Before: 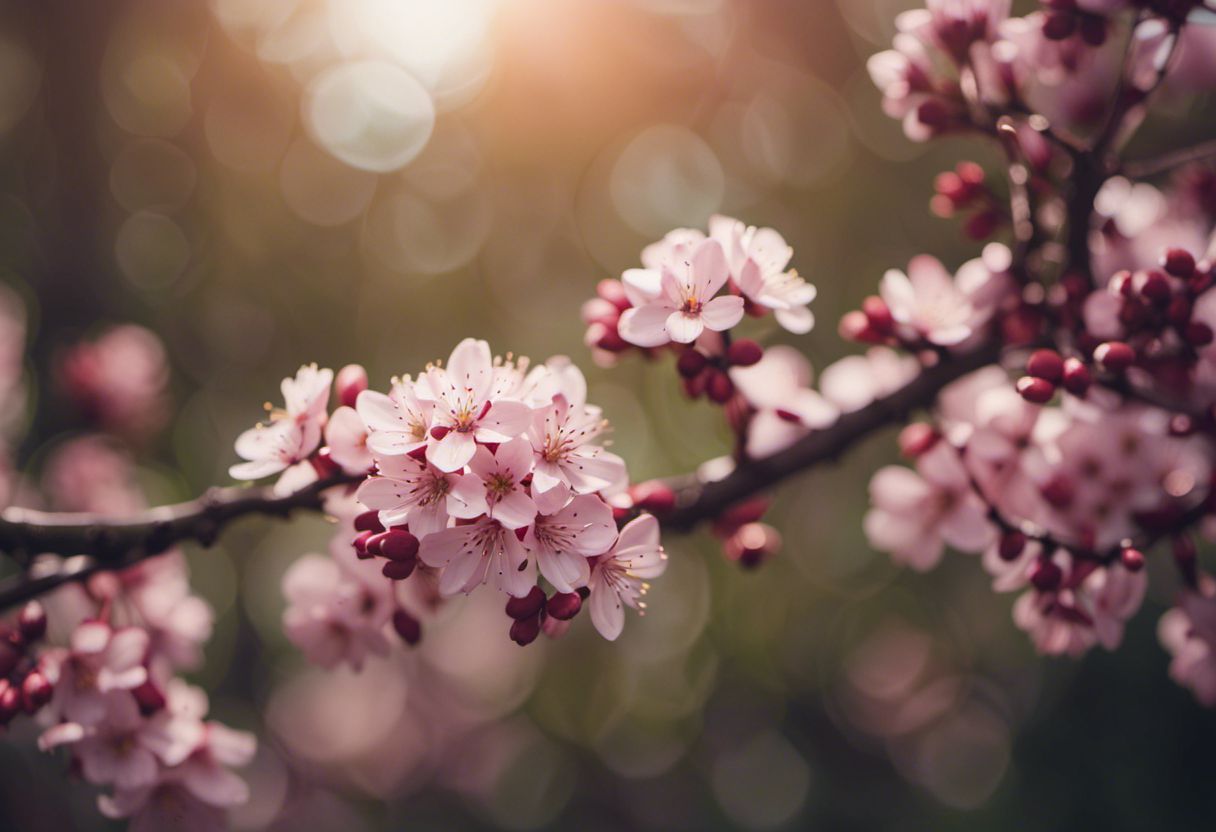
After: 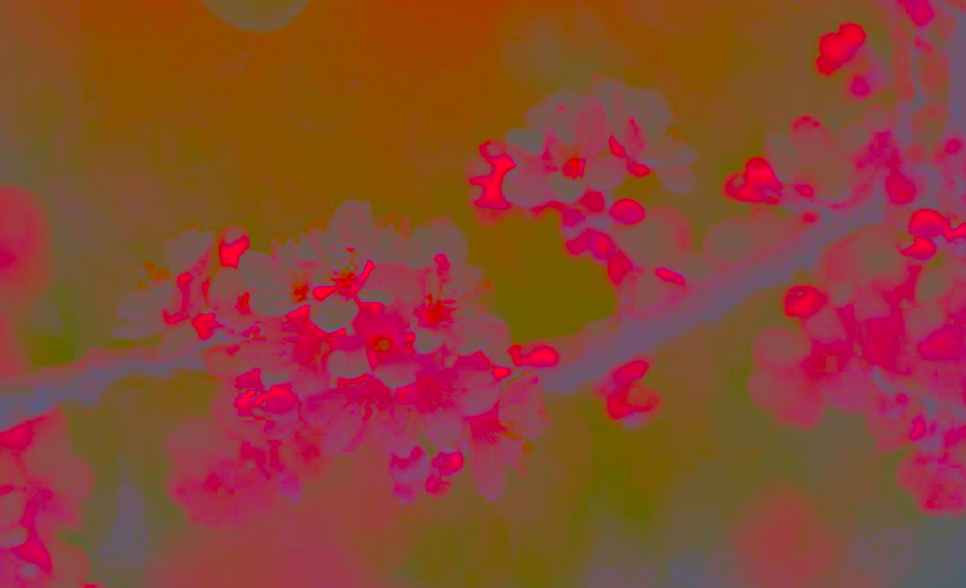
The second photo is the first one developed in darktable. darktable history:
exposure: exposure 1.5 EV, compensate highlight preservation false
contrast brightness saturation: contrast -0.99, brightness -0.17, saturation 0.75
crop: left 9.712%, top 16.928%, right 10.845%, bottom 12.332%
